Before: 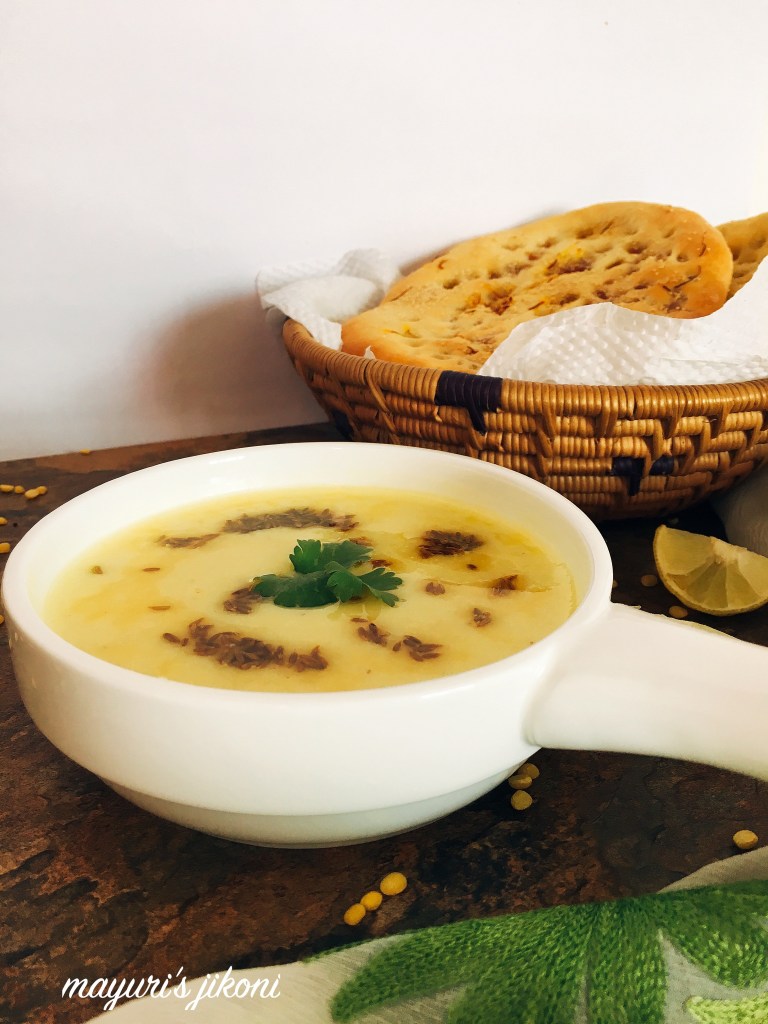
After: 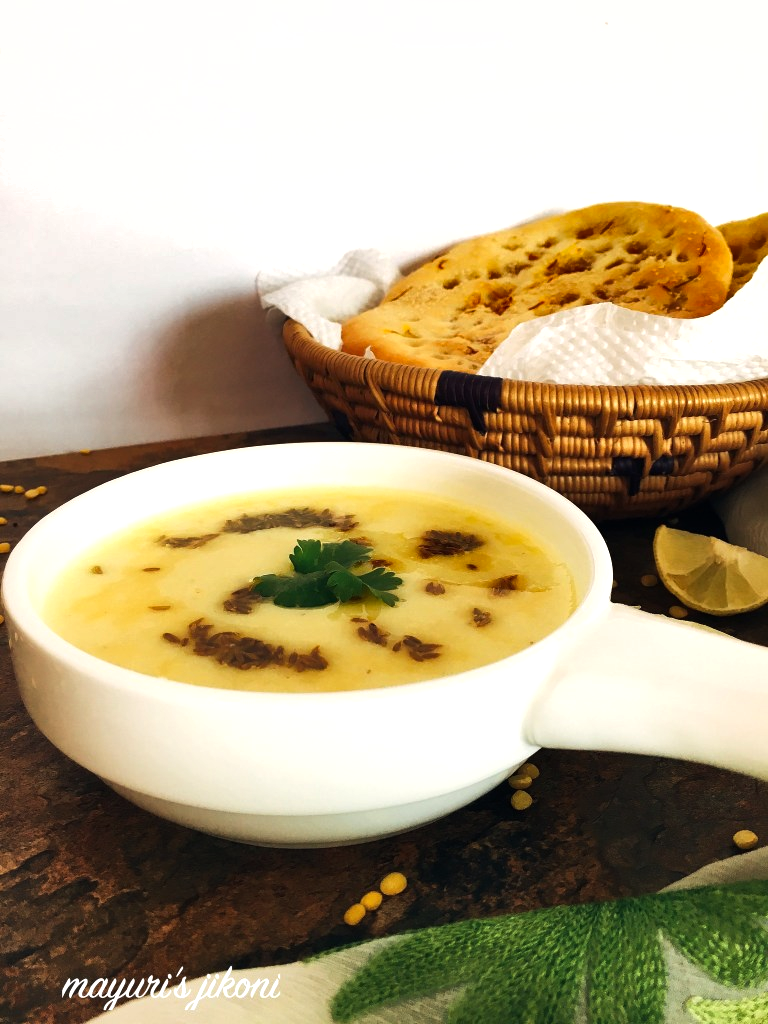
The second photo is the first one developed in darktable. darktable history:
shadows and highlights: shadows 32.83, highlights -47.7, soften with gaussian
tone equalizer: -8 EV -0.417 EV, -7 EV -0.389 EV, -6 EV -0.333 EV, -5 EV -0.222 EV, -3 EV 0.222 EV, -2 EV 0.333 EV, -1 EV 0.389 EV, +0 EV 0.417 EV, edges refinement/feathering 500, mask exposure compensation -1.57 EV, preserve details no
